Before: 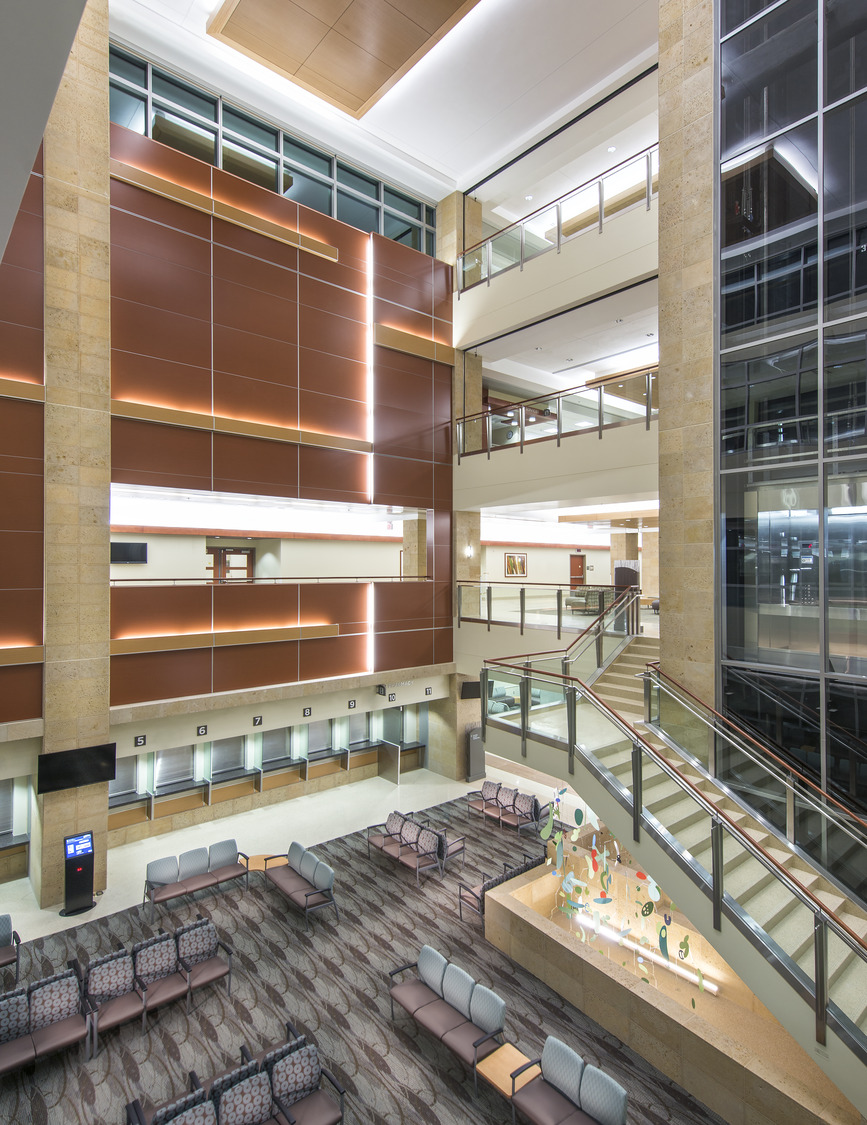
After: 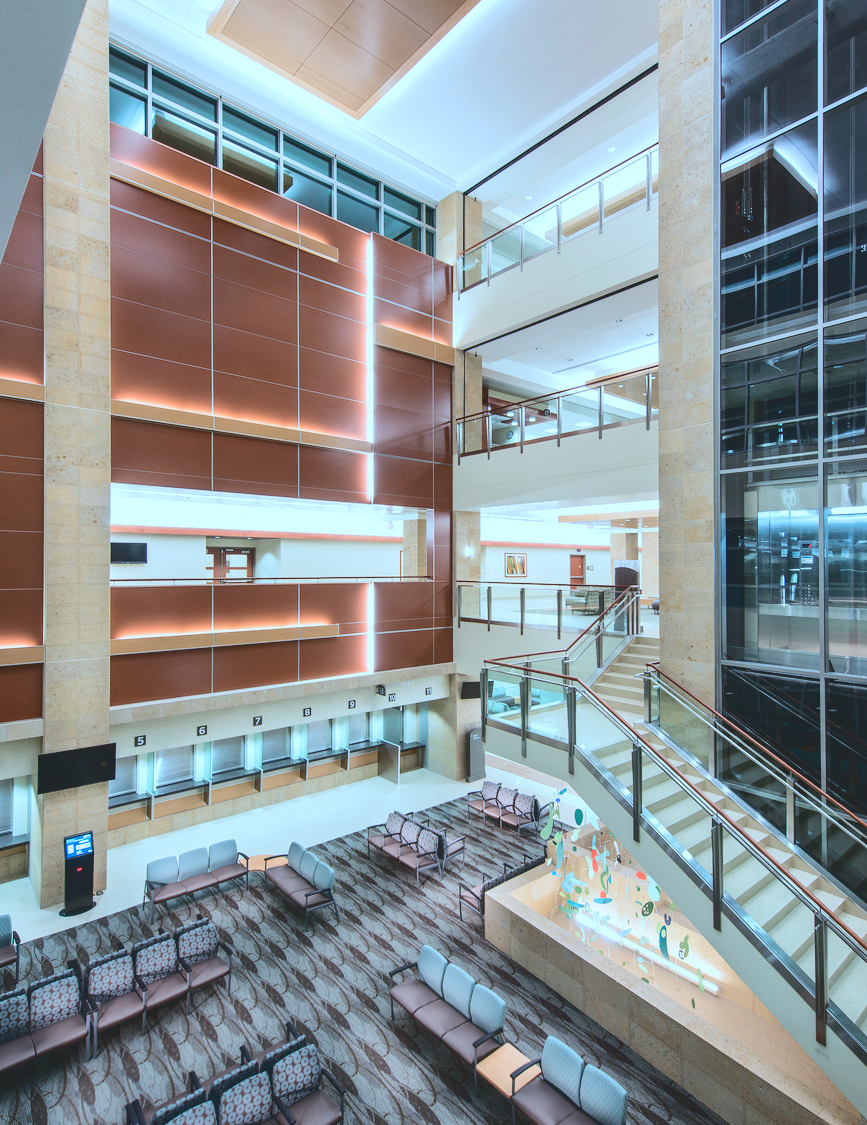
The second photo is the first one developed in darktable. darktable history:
tone curve: curves: ch0 [(0, 0) (0.003, 0.14) (0.011, 0.141) (0.025, 0.141) (0.044, 0.142) (0.069, 0.146) (0.1, 0.151) (0.136, 0.16) (0.177, 0.182) (0.224, 0.214) (0.277, 0.272) (0.335, 0.35) (0.399, 0.453) (0.468, 0.548) (0.543, 0.634) (0.623, 0.715) (0.709, 0.778) (0.801, 0.848) (0.898, 0.902) (1, 1)], color space Lab, independent channels, preserve colors none
color correction: highlights a* -9.74, highlights b* -21.02
